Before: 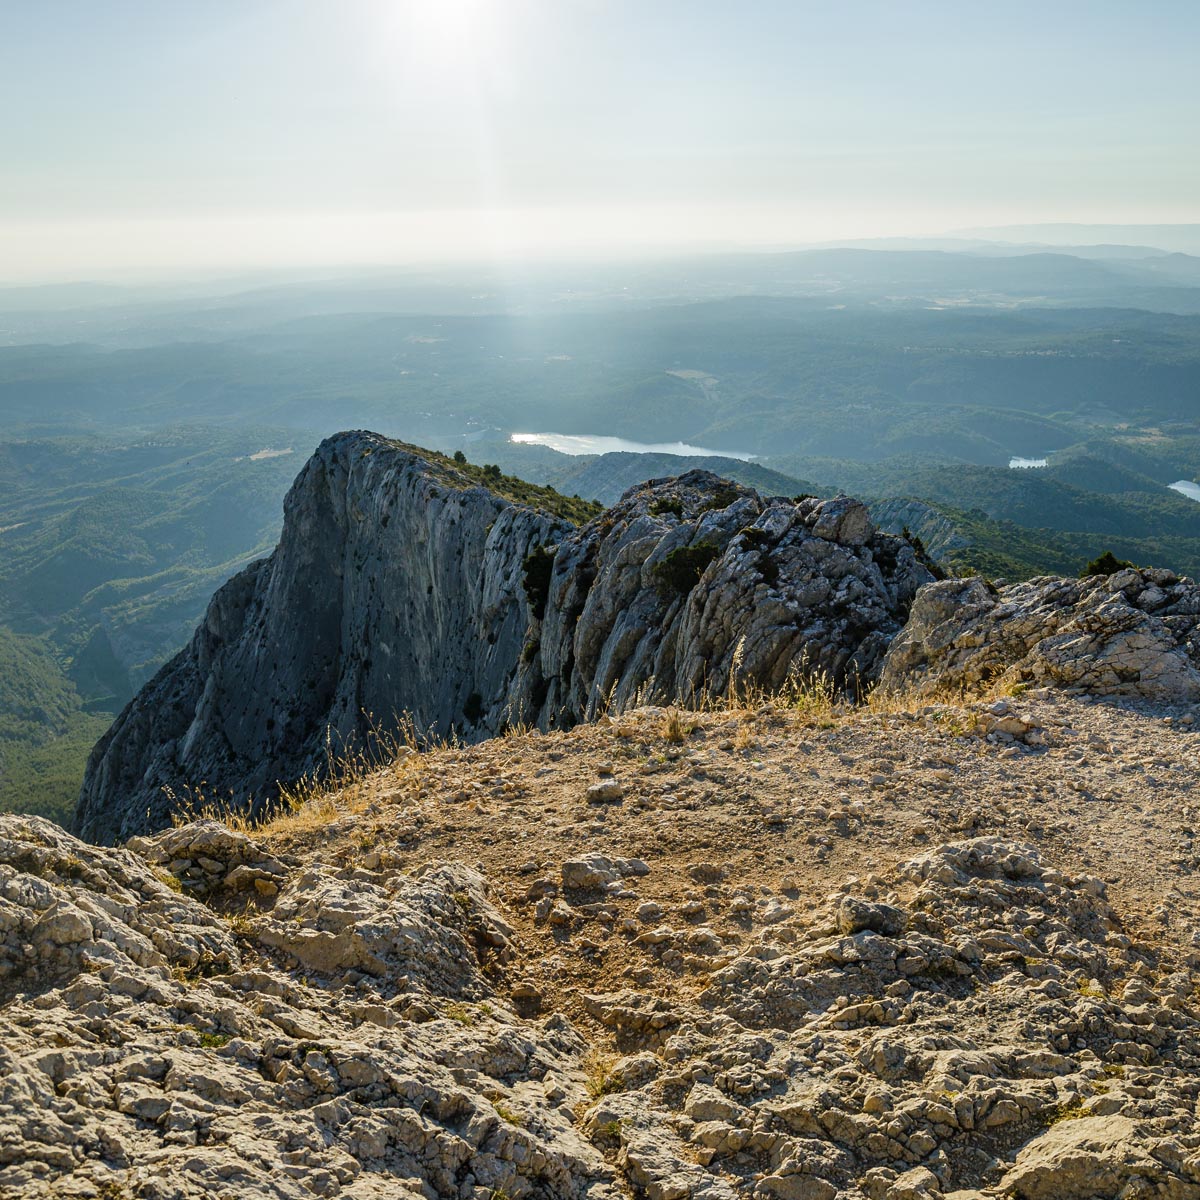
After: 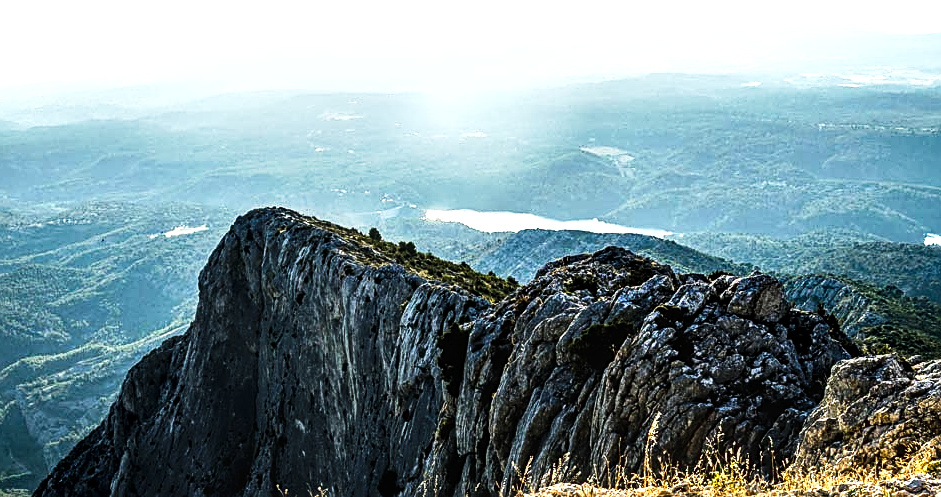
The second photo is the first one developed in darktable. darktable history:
sharpen: on, module defaults
crop: left 7.111%, top 18.64%, right 14.42%, bottom 39.906%
local contrast: detail 150%
tone curve: curves: ch0 [(0, 0) (0.003, 0.036) (0.011, 0.04) (0.025, 0.042) (0.044, 0.052) (0.069, 0.066) (0.1, 0.085) (0.136, 0.106) (0.177, 0.144) (0.224, 0.188) (0.277, 0.241) (0.335, 0.307) (0.399, 0.382) (0.468, 0.466) (0.543, 0.56) (0.623, 0.672) (0.709, 0.772) (0.801, 0.876) (0.898, 0.949) (1, 1)], preserve colors none
tone equalizer: -8 EV -1.06 EV, -7 EV -1.04 EV, -6 EV -0.884 EV, -5 EV -0.549 EV, -3 EV 0.584 EV, -2 EV 0.878 EV, -1 EV 0.985 EV, +0 EV 1.07 EV, edges refinement/feathering 500, mask exposure compensation -1.57 EV, preserve details no
shadows and highlights: shadows 36.75, highlights -26.65, soften with gaussian
exposure: exposure 0.018 EV, compensate highlight preservation false
contrast brightness saturation: contrast 0.037, saturation 0.071
